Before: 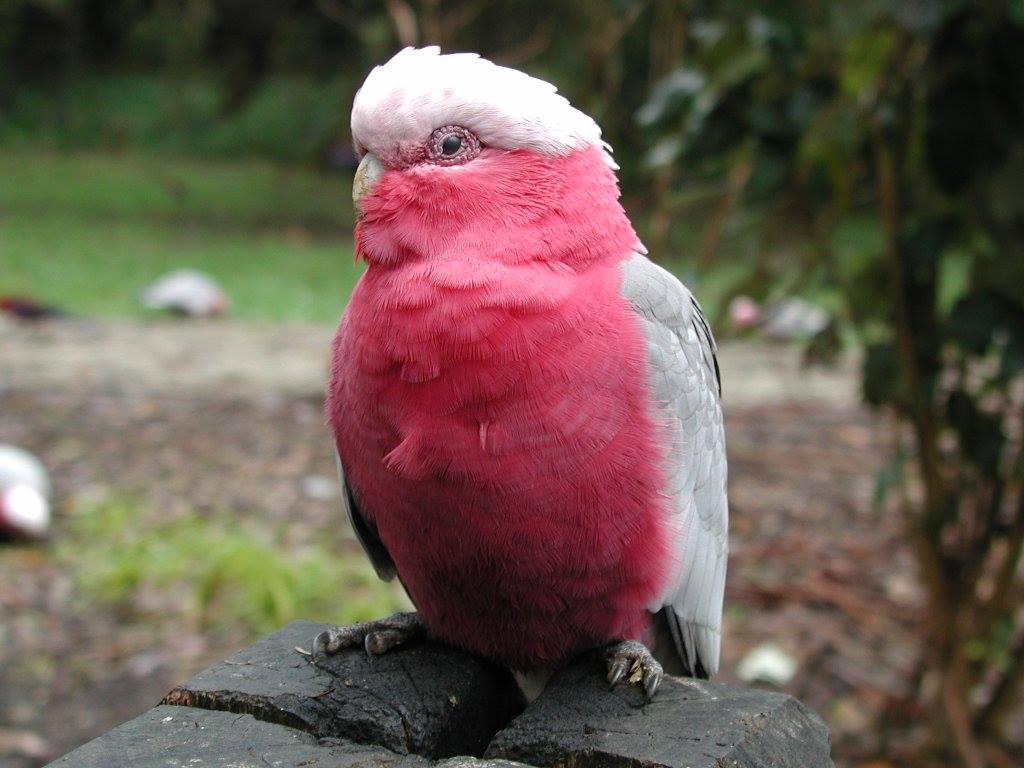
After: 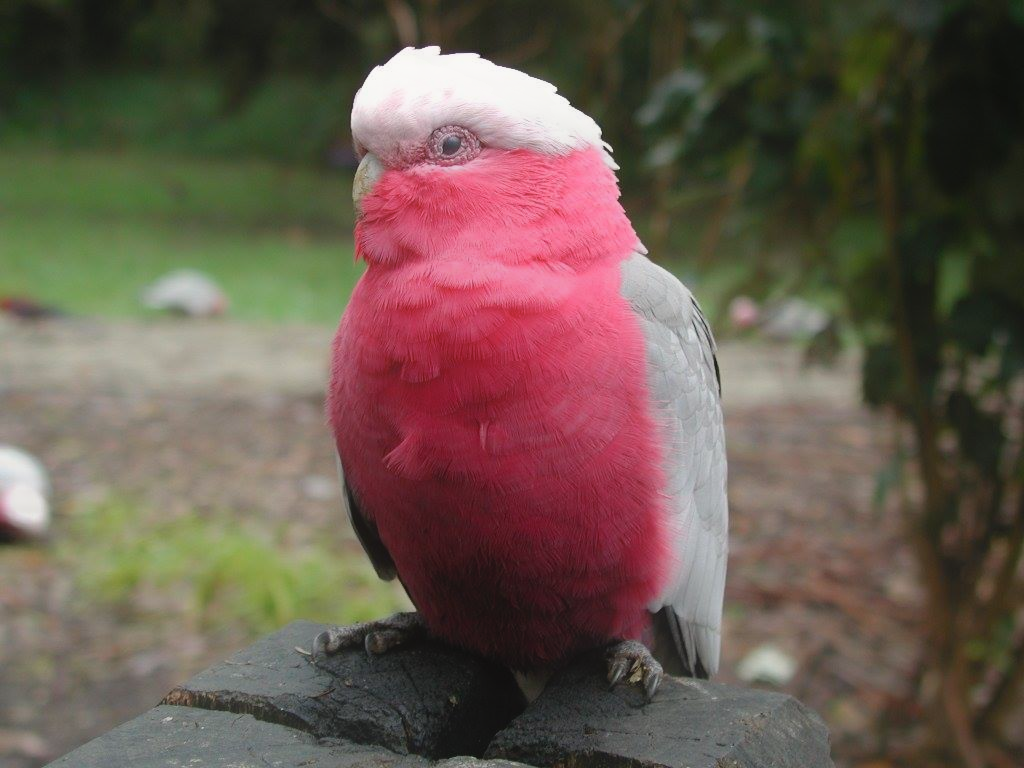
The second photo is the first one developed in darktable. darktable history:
contrast equalizer: octaves 7, y [[0.6 ×6], [0.55 ×6], [0 ×6], [0 ×6], [0 ×6]], mix -1
